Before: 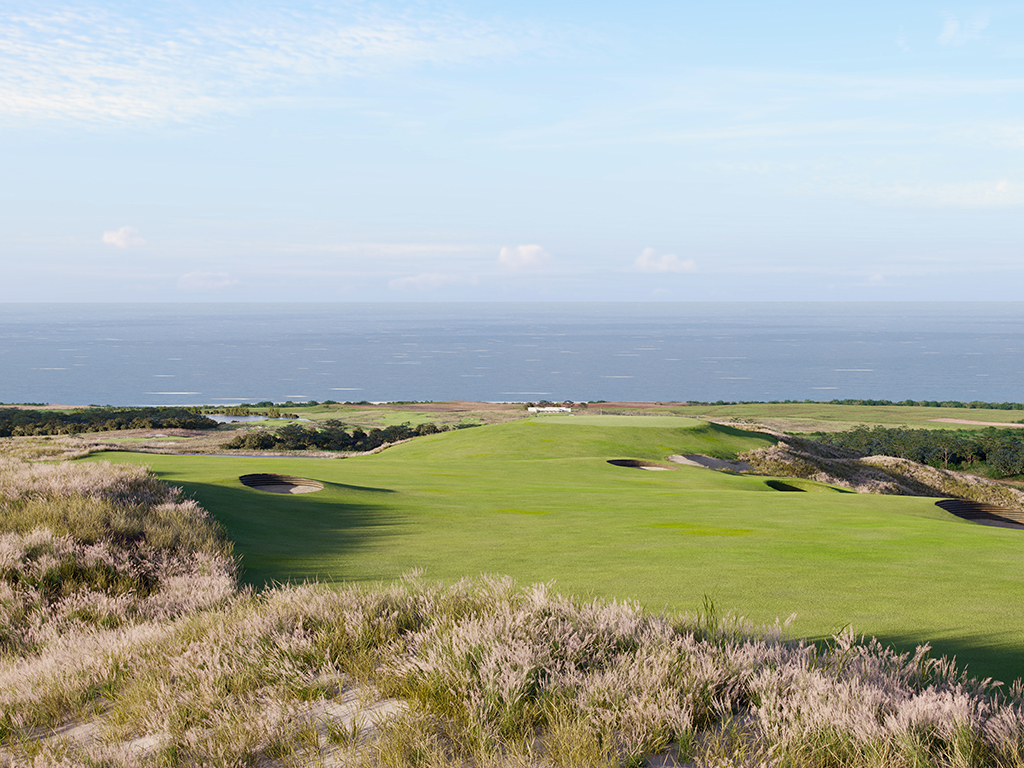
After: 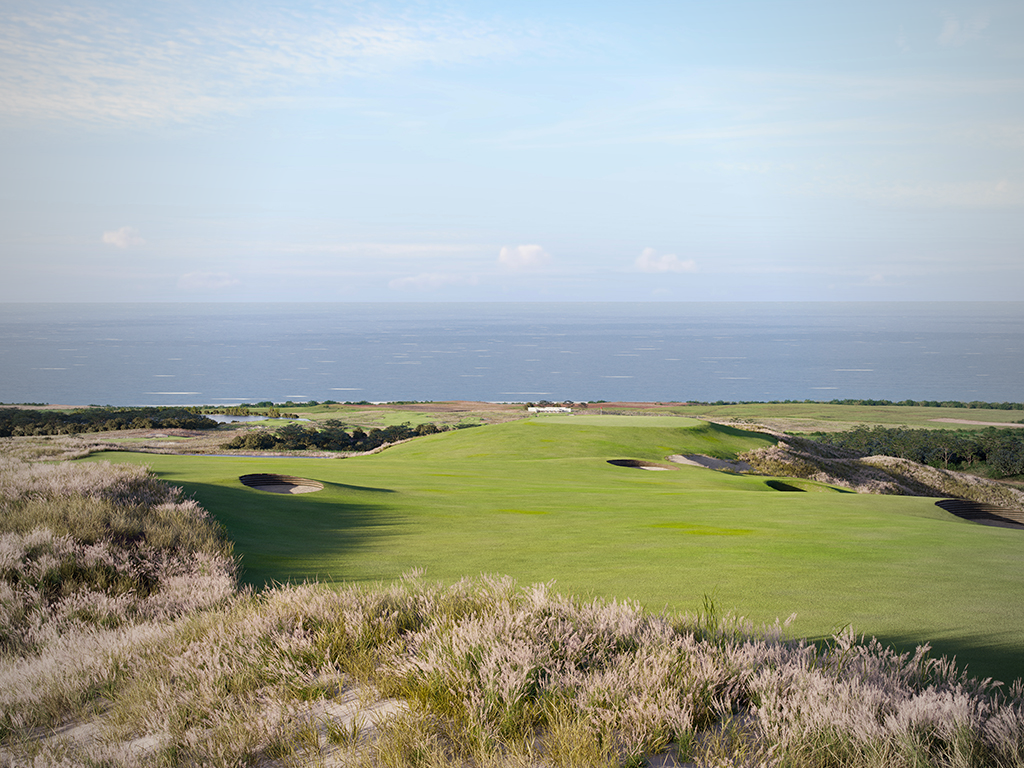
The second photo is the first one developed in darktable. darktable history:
vignetting: fall-off start 72.49%, fall-off radius 108.88%, width/height ratio 0.732
